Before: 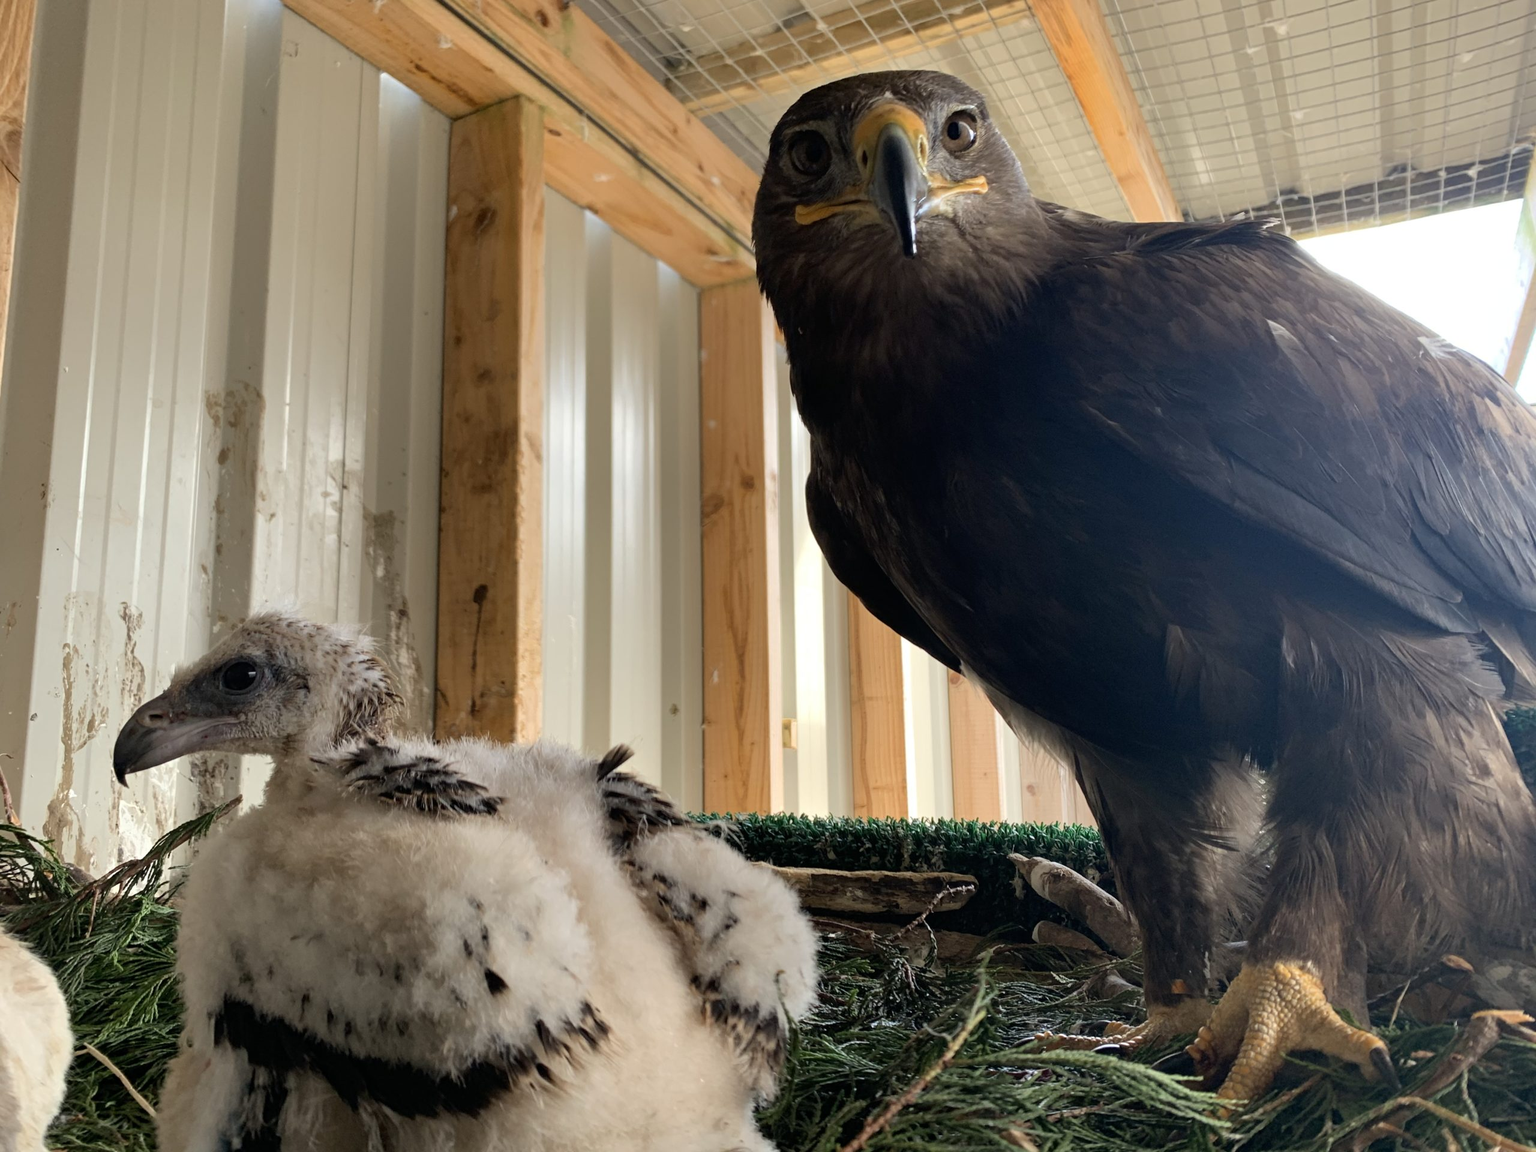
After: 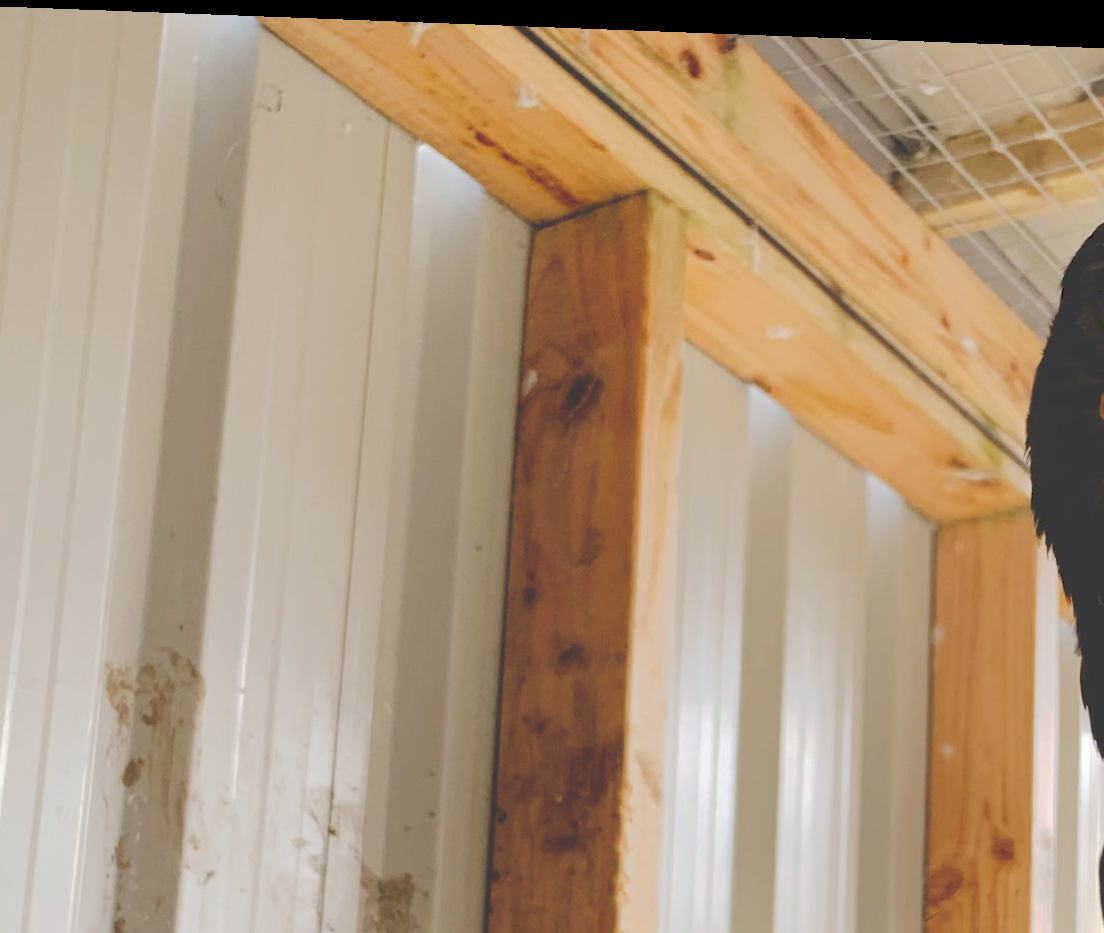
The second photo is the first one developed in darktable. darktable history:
crop and rotate: left 10.817%, top 0.062%, right 47.194%, bottom 53.626%
white balance: red 1.009, blue 1.027
rotate and perspective: rotation 2.17°, automatic cropping off
tone curve: curves: ch0 [(0, 0) (0.003, 0.232) (0.011, 0.232) (0.025, 0.232) (0.044, 0.233) (0.069, 0.234) (0.1, 0.237) (0.136, 0.247) (0.177, 0.258) (0.224, 0.283) (0.277, 0.332) (0.335, 0.401) (0.399, 0.483) (0.468, 0.56) (0.543, 0.637) (0.623, 0.706) (0.709, 0.764) (0.801, 0.816) (0.898, 0.859) (1, 1)], preserve colors none
